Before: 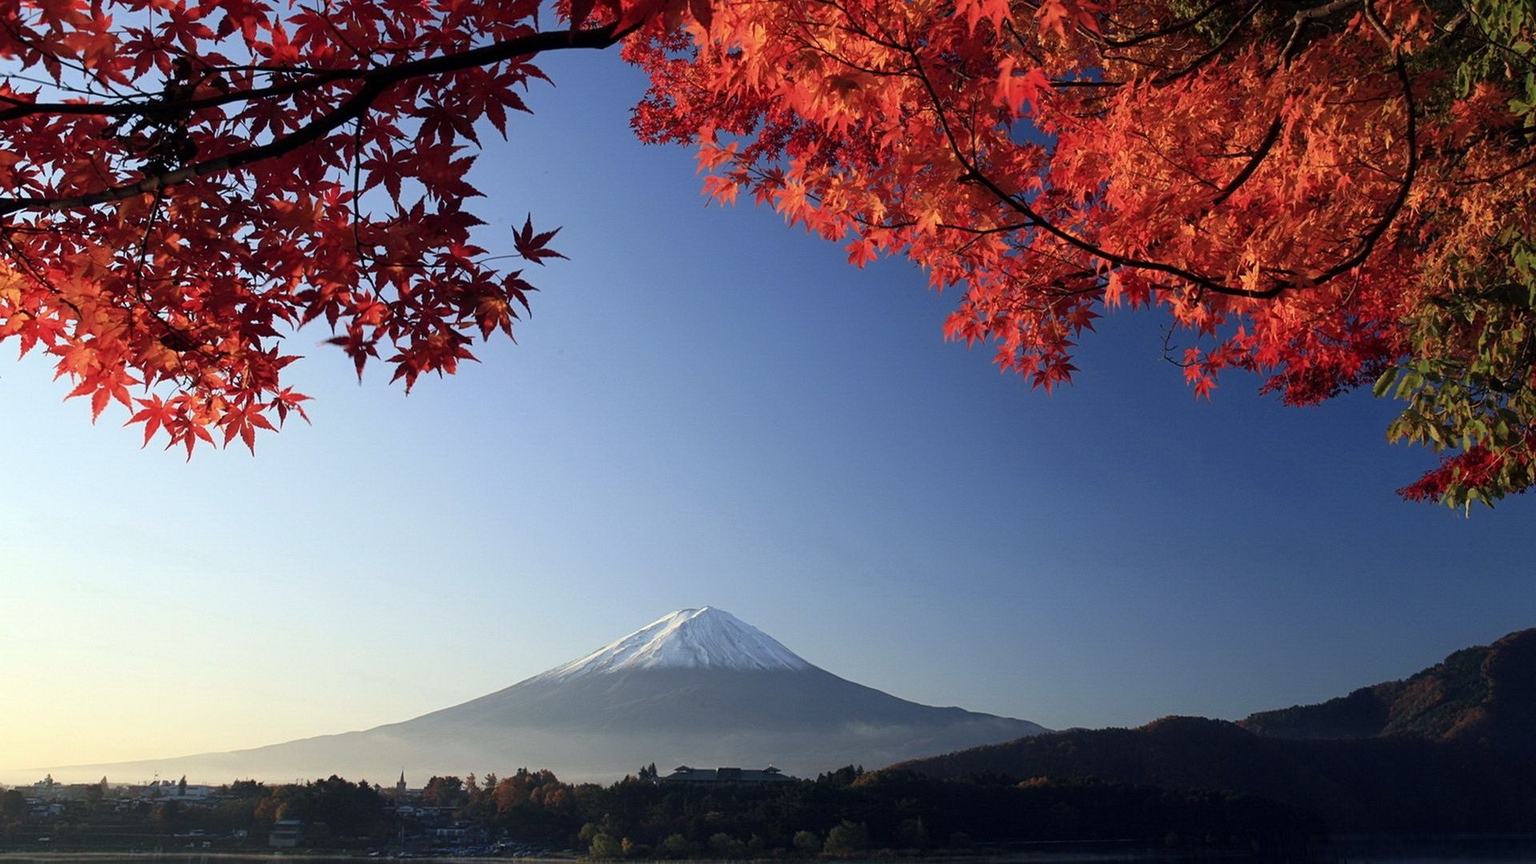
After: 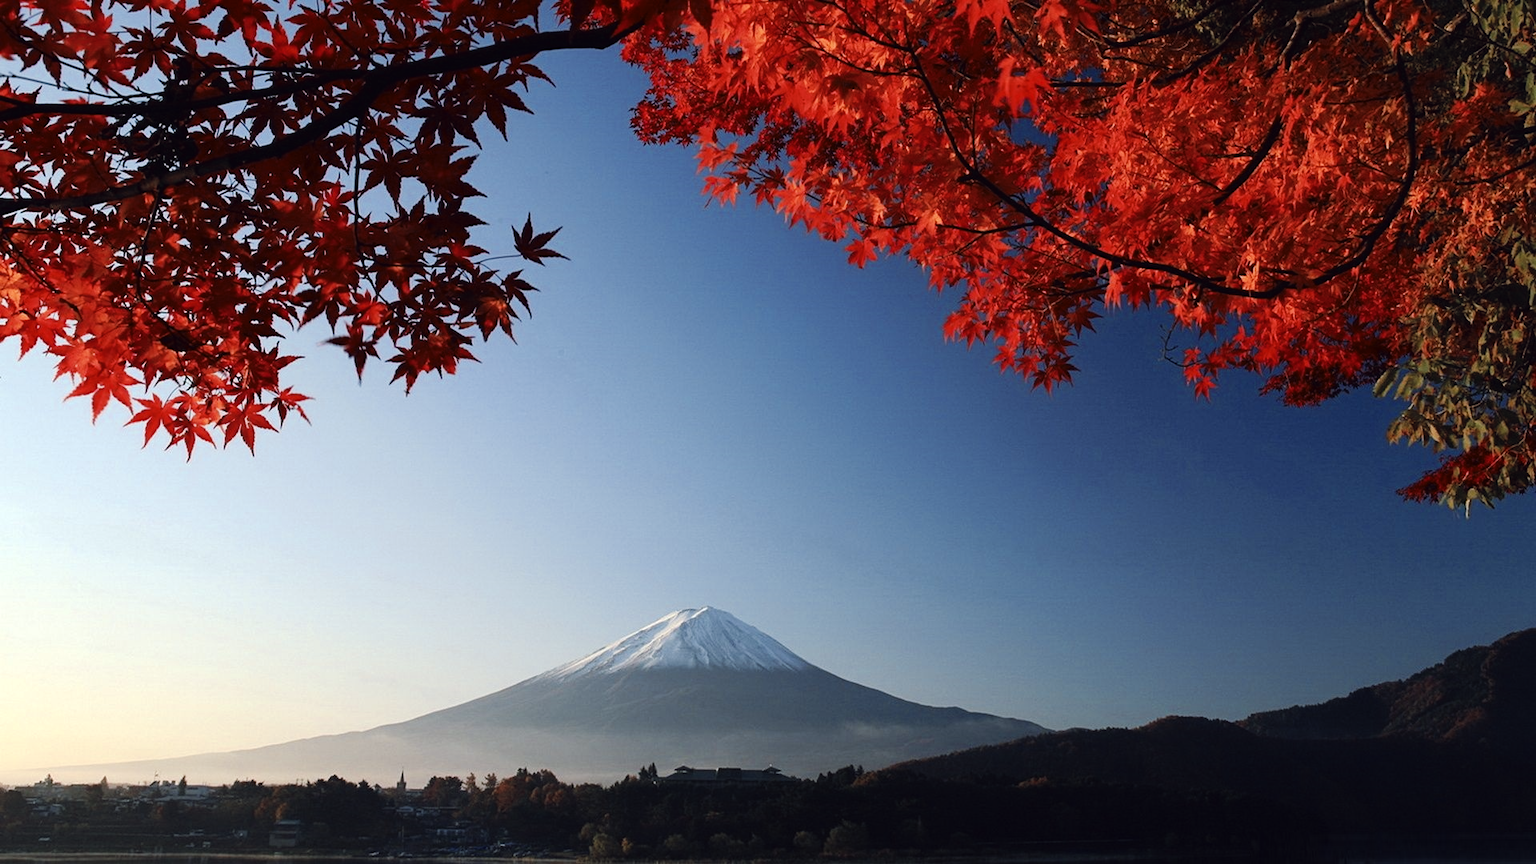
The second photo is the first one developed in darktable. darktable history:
tone curve: curves: ch0 [(0, 0) (0.003, 0.002) (0.011, 0.009) (0.025, 0.019) (0.044, 0.031) (0.069, 0.044) (0.1, 0.061) (0.136, 0.087) (0.177, 0.127) (0.224, 0.172) (0.277, 0.226) (0.335, 0.295) (0.399, 0.367) (0.468, 0.445) (0.543, 0.536) (0.623, 0.626) (0.709, 0.717) (0.801, 0.806) (0.898, 0.889) (1, 1)], preserve colors none
color look up table: target L [95.9, 94.86, 93.31, 90.96, 87.66, 81.46, 78.53, 72.43, 65.66, 55.57, 55.64, 44.23, 34.92, 200.92, 89.42, 79.19, 67.12, 68.47, 58.38, 49.45, 52.42, 42.17, 45.72, 40.18, 38.67, 32.34, 30.12, 23.55, 19.12, 7.175, 67.17, 74.62, 45.91, 50.74, 38.74, 42.16, 52.28, 49.11, 30.04, 33.69, 34.48, 22.42, 23.51, 14.58, 15.77, 90.44, 59.84, 28.98, 13.21], target a [-8.303, -3.103, -5.392, -48.26, -45.84, -11.35, -34.47, -38.1, 5.575, -15.54, -28.34, -5.33, -20.52, 0, 5.881, 20.21, 40.43, 35.92, 13.99, 66.21, 27.37, 56.18, 46.77, 54.52, 52.88, 15.39, 6.67, 38.07, 32.82, 9.469, 36.32, 9.089, 59.93, 51.54, 57.05, 58.48, 0.297, 11.11, 39.79, 36.66, 0.493, 42.43, 39.74, 20.25, 24.67, -26.96, -7.995, -13.69, -0.188], target b [75.08, 46.56, 75.2, 30.48, 6.083, 30.45, 52.65, 12.81, 52.68, 0.484, 35.28, 33.33, 12.99, -0.001, 9.29, 66.41, 22.66, 47.25, 18.61, 57.24, 3.077, 24.76, 45.63, 47.67, 49.15, 23.76, 3.726, 35.49, 24.56, 4.396, -22.12, -13.01, -34.11, -10.85, -33.44, 4.975, -54.72, -26.51, -71.02, -5.805, -35.61, -42.92, 13.48, -20.97, -47.31, -18.52, -35.53, -4.318, -19.29], num patches 49
